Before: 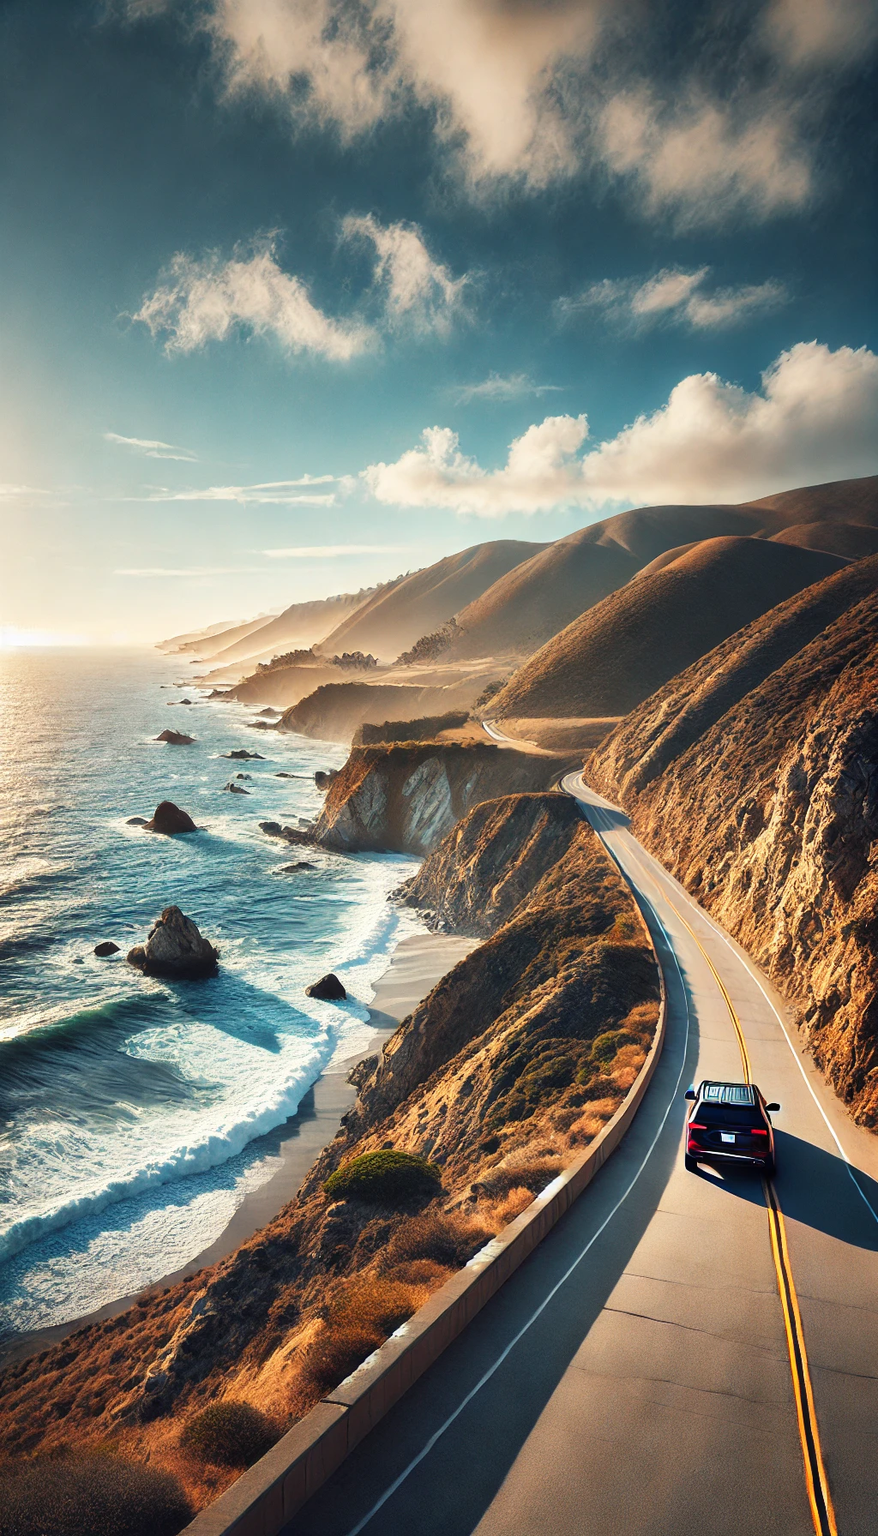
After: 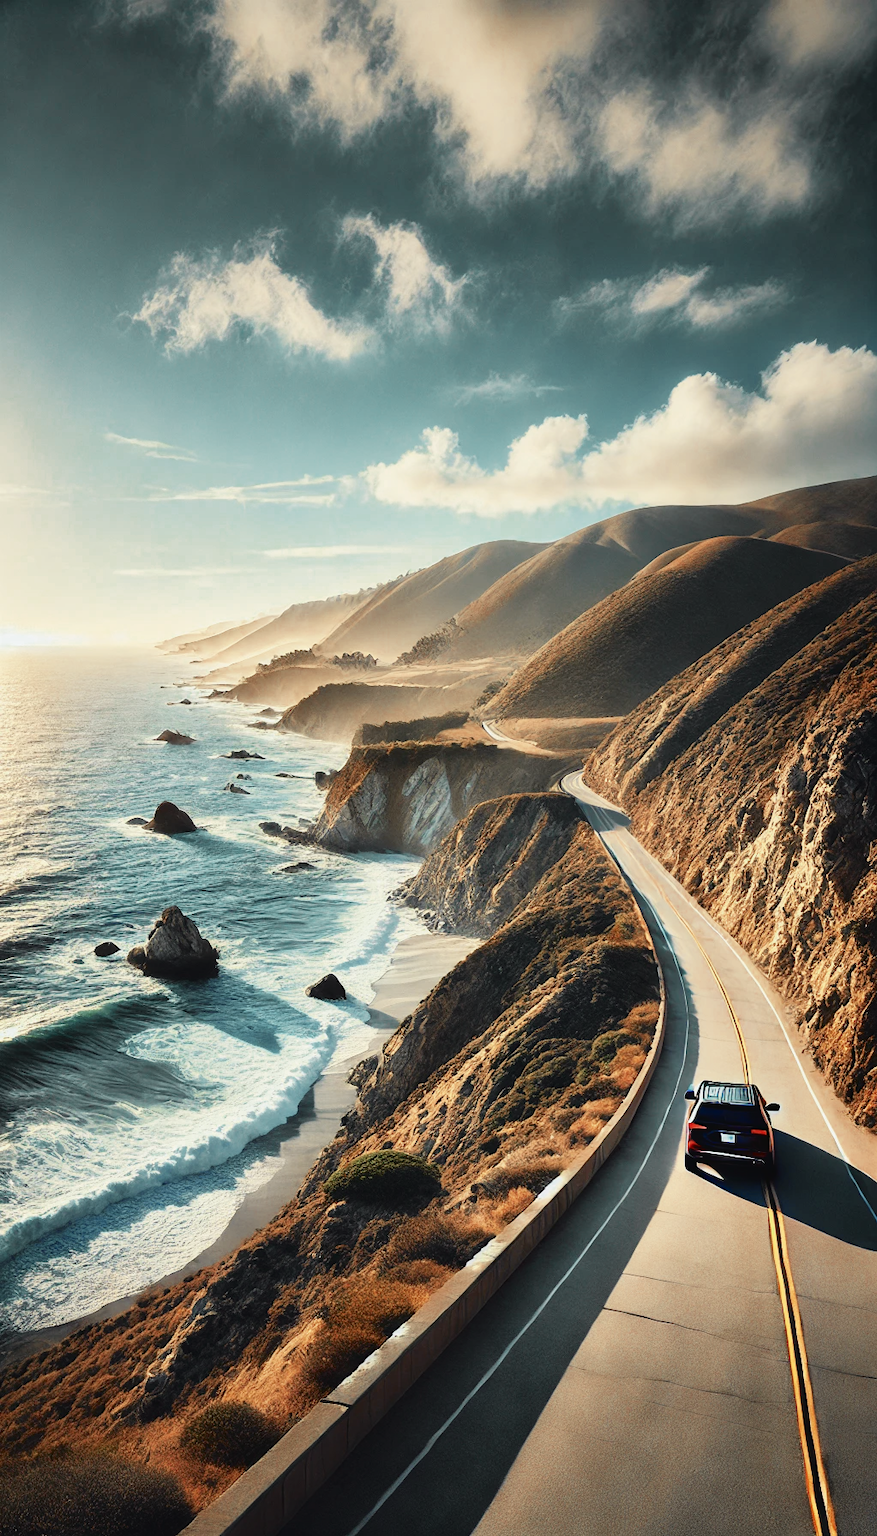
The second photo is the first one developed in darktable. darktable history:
color zones: curves: ch0 [(0, 0.5) (0.125, 0.4) (0.25, 0.5) (0.375, 0.4) (0.5, 0.4) (0.625, 0.35) (0.75, 0.35) (0.875, 0.5)]; ch1 [(0, 0.35) (0.125, 0.45) (0.25, 0.35) (0.375, 0.35) (0.5, 0.35) (0.625, 0.35) (0.75, 0.45) (0.875, 0.35)]; ch2 [(0, 0.6) (0.125, 0.5) (0.25, 0.5) (0.375, 0.6) (0.5, 0.6) (0.625, 0.5) (0.75, 0.5) (0.875, 0.5)]
tone curve: curves: ch0 [(0.003, 0.029) (0.037, 0.036) (0.149, 0.117) (0.297, 0.318) (0.422, 0.474) (0.531, 0.6) (0.743, 0.809) (0.877, 0.901) (1, 0.98)]; ch1 [(0, 0) (0.305, 0.325) (0.453, 0.437) (0.482, 0.479) (0.501, 0.5) (0.506, 0.503) (0.567, 0.572) (0.605, 0.608) (0.668, 0.69) (1, 1)]; ch2 [(0, 0) (0.313, 0.306) (0.4, 0.399) (0.45, 0.48) (0.499, 0.502) (0.512, 0.523) (0.57, 0.595) (0.653, 0.662) (1, 1)], color space Lab, independent channels, preserve colors none
white balance: red 0.978, blue 0.999
